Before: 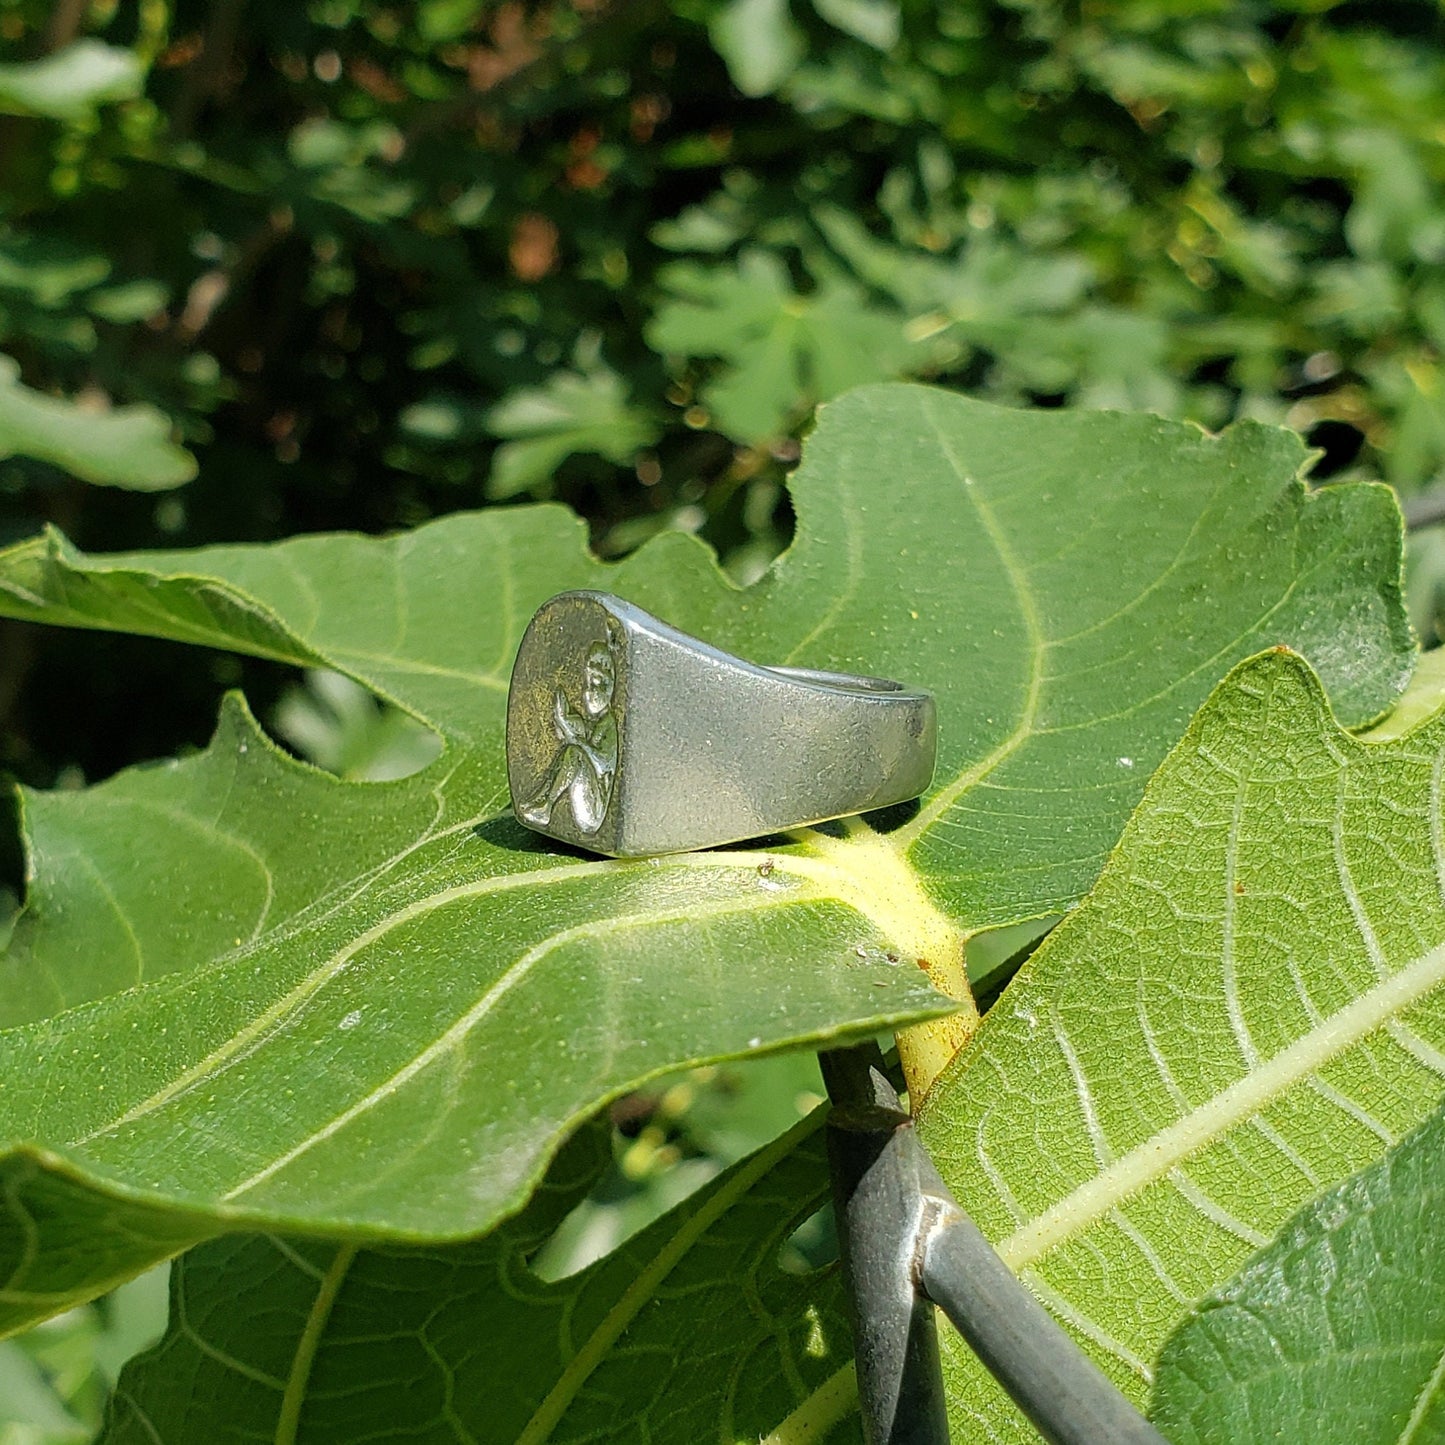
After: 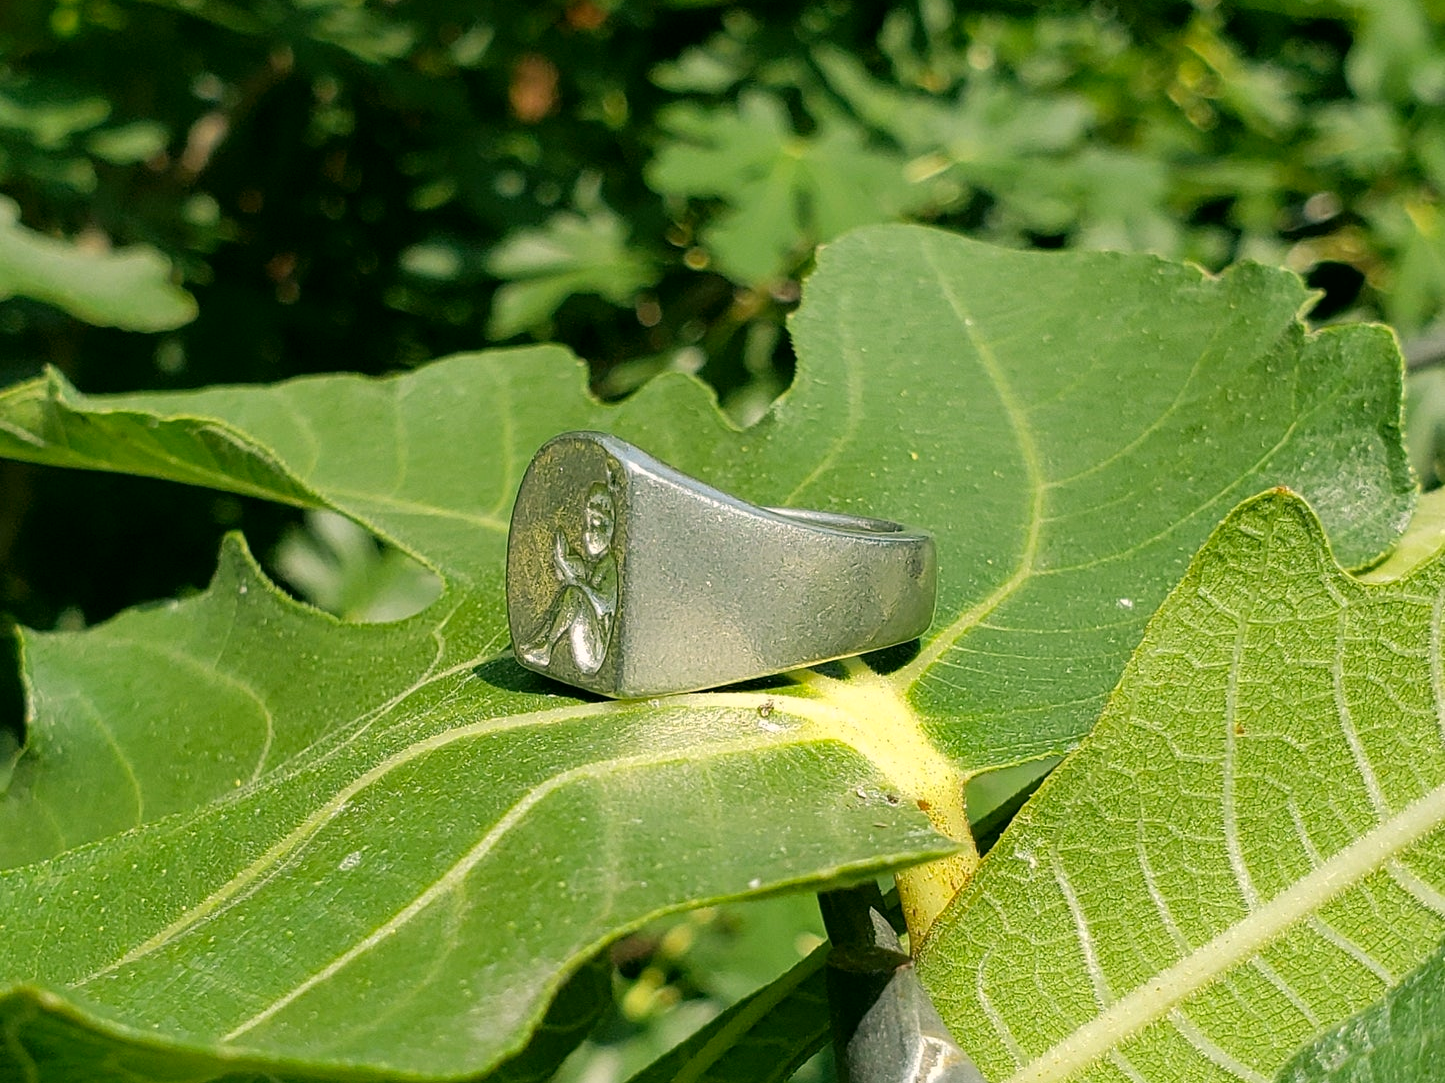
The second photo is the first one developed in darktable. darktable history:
tone equalizer: edges refinement/feathering 500, mask exposure compensation -1.57 EV, preserve details no
color correction: highlights a* 4.2, highlights b* 4.97, shadows a* -7.12, shadows b* 5.07
crop: top 11.061%, bottom 13.928%
